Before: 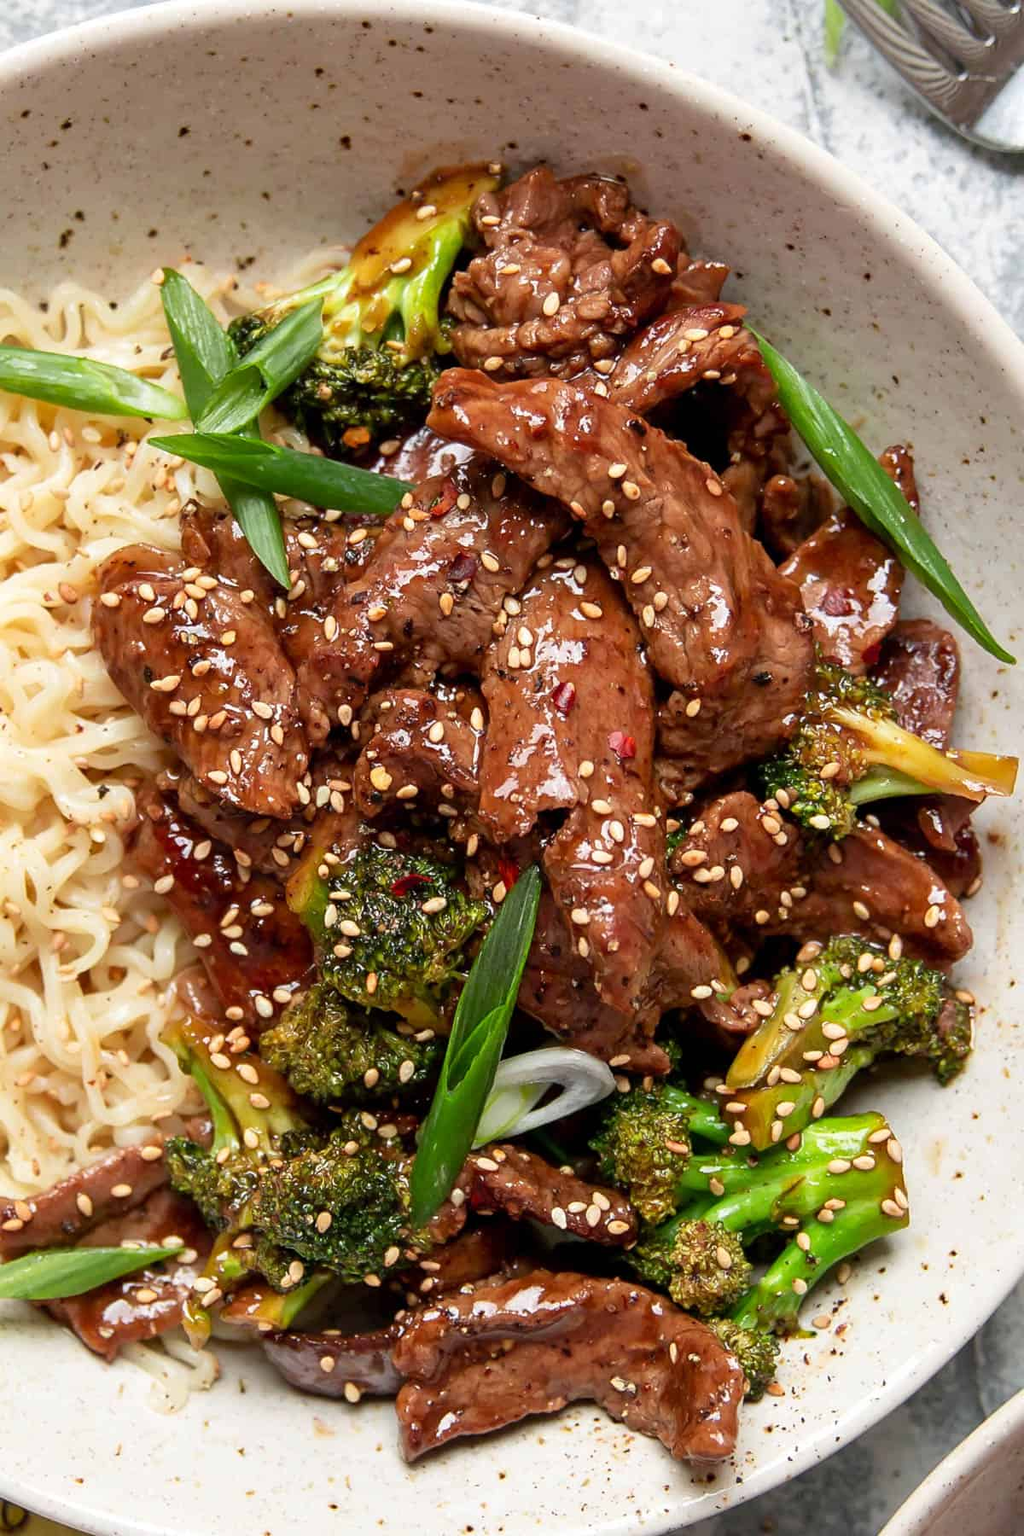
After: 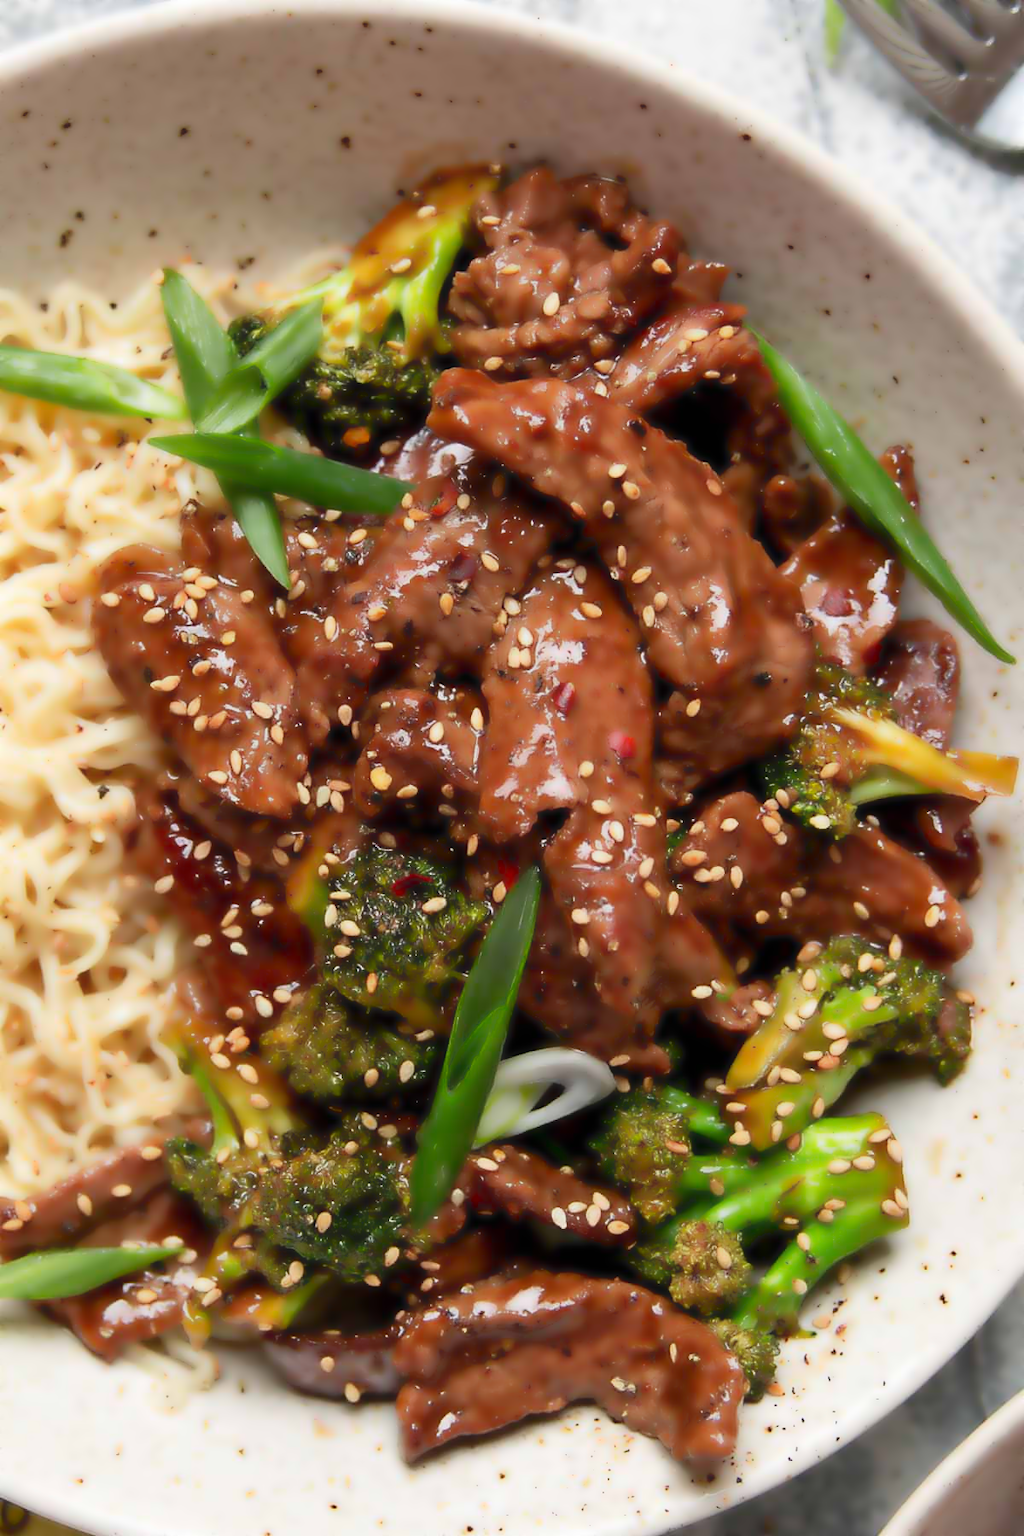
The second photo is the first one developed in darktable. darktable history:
white balance: emerald 1
lowpass: radius 4, soften with bilateral filter, unbound 0
